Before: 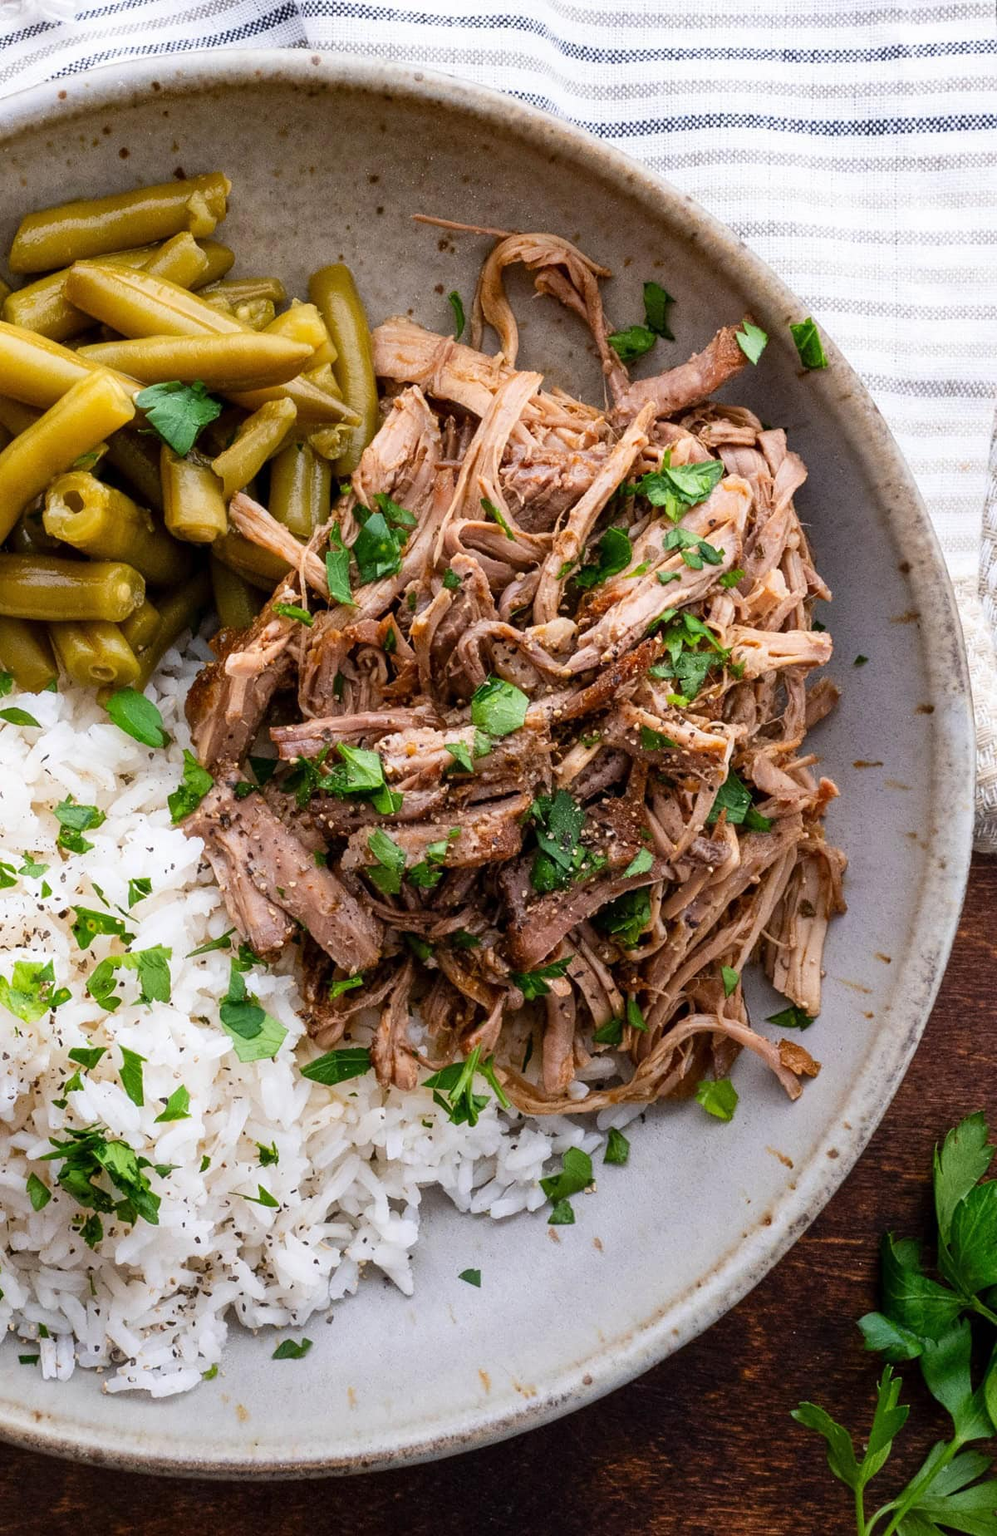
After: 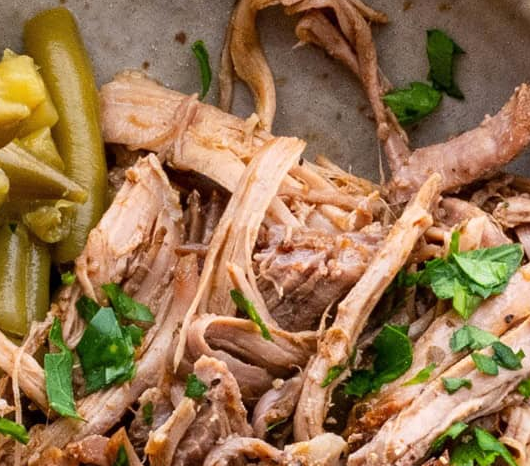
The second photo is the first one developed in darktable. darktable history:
crop: left 29.038%, top 16.817%, right 26.772%, bottom 57.927%
shadows and highlights: shadows 12.86, white point adjustment 1.28, soften with gaussian
